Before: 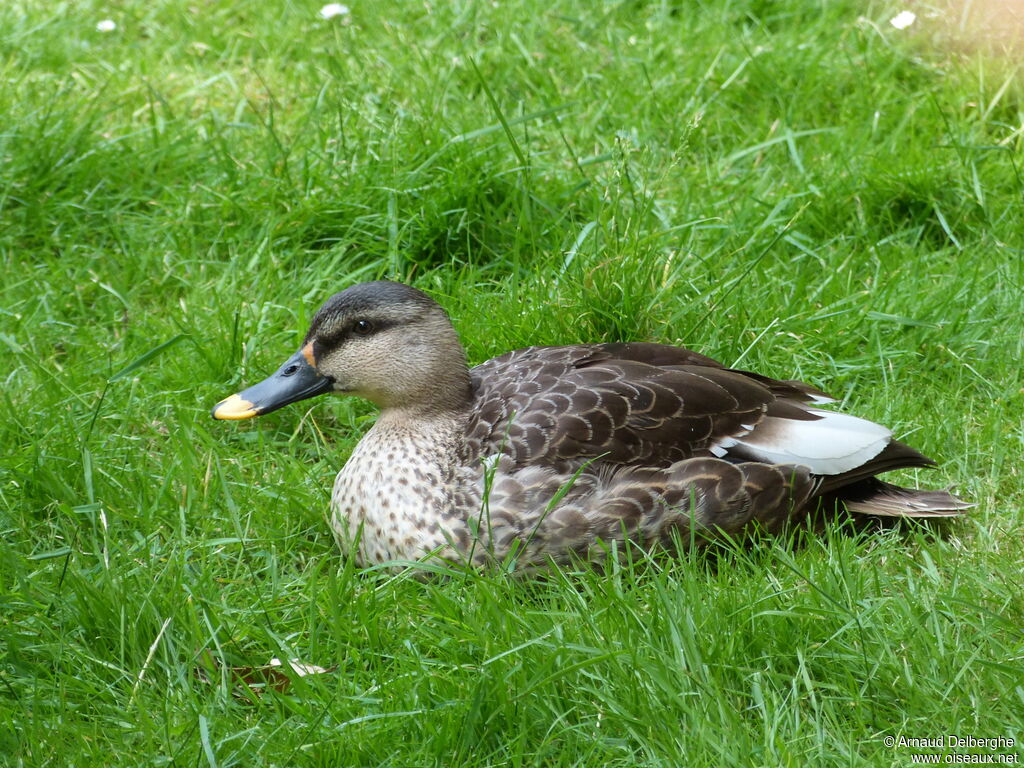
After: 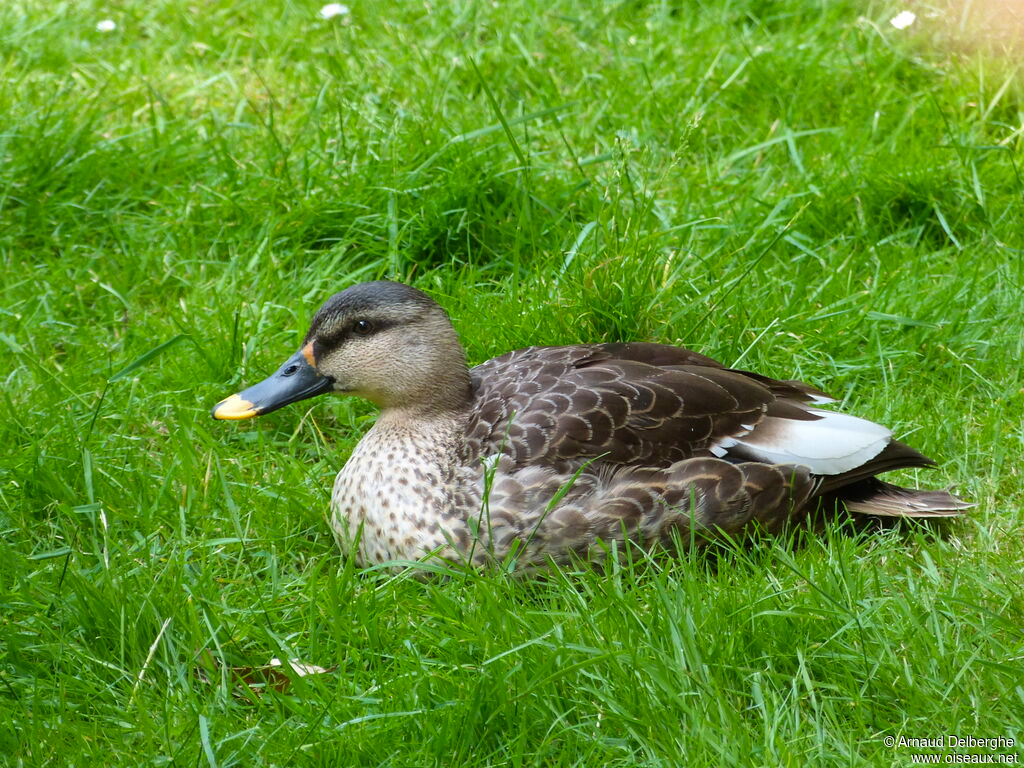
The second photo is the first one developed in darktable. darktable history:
color balance rgb: highlights gain › chroma 0.192%, highlights gain › hue 330.66°, perceptual saturation grading › global saturation -0.104%, global vibrance 32.184%
